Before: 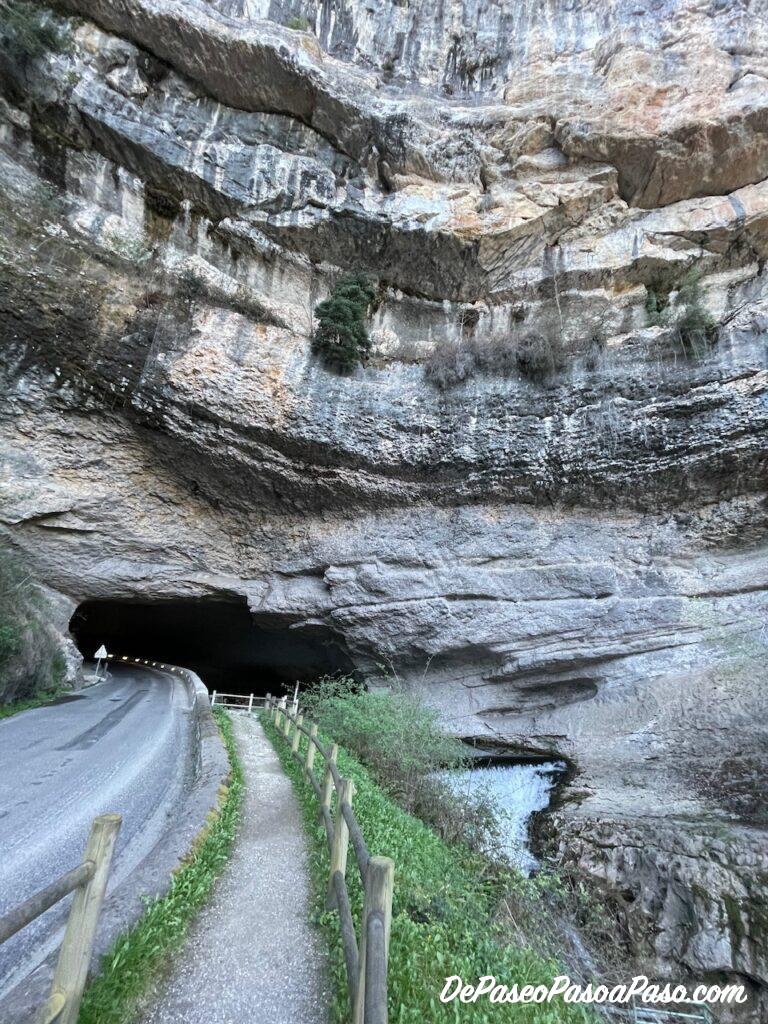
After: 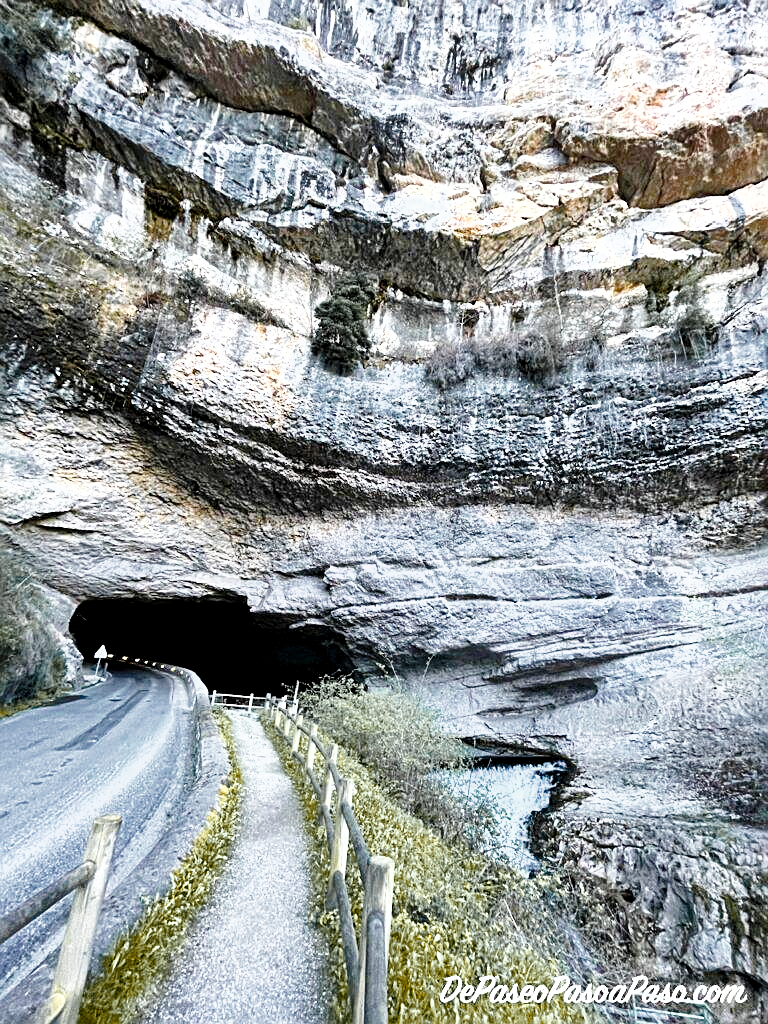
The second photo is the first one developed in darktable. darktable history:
sharpen: on, module defaults
base curve: curves: ch0 [(0, 0) (0.028, 0.03) (0.121, 0.232) (0.46, 0.748) (0.859, 0.968) (1, 1)], preserve colors none
shadows and highlights: low approximation 0.01, soften with gaussian
exposure: black level correction 0.007, exposure 0.093 EV, compensate highlight preservation false
levels: levels [0.016, 0.484, 0.953]
raw denoise: noise threshold 0.005, x [[0, 0.25, 0.5, 0.75, 1] ×4]
color zones: curves: ch0 [(0, 0.499) (0.143, 0.5) (0.286, 0.5) (0.429, 0.476) (0.571, 0.284) (0.714, 0.243) (0.857, 0.449) (1, 0.499)]; ch1 [(0, 0.532) (0.143, 0.645) (0.286, 0.696) (0.429, 0.211) (0.571, 0.504) (0.714, 0.493) (0.857, 0.495) (1, 0.532)]; ch2 [(0, 0.5) (0.143, 0.5) (0.286, 0.427) (0.429, 0.324) (0.571, 0.5) (0.714, 0.5) (0.857, 0.5) (1, 0.5)]
